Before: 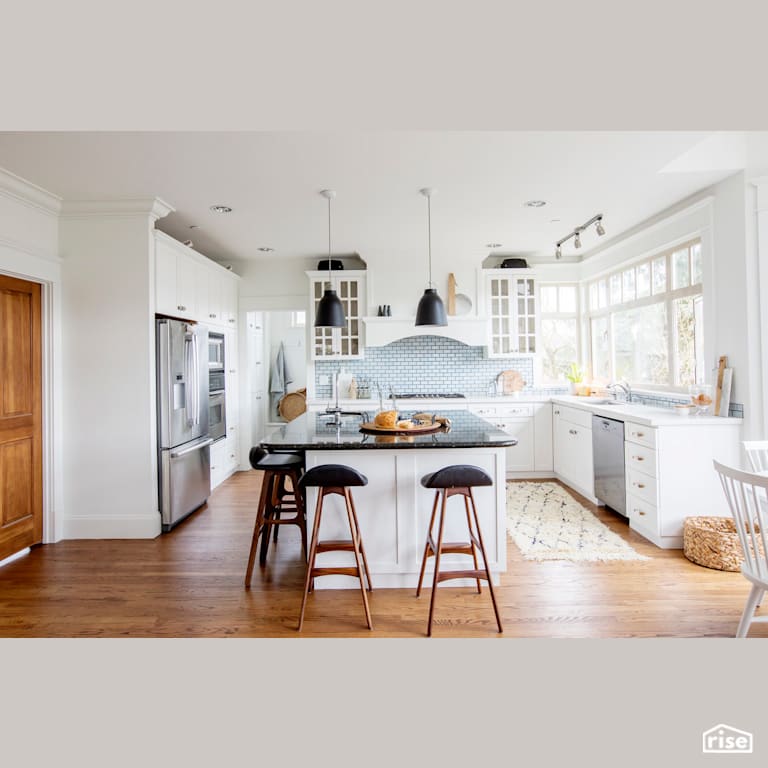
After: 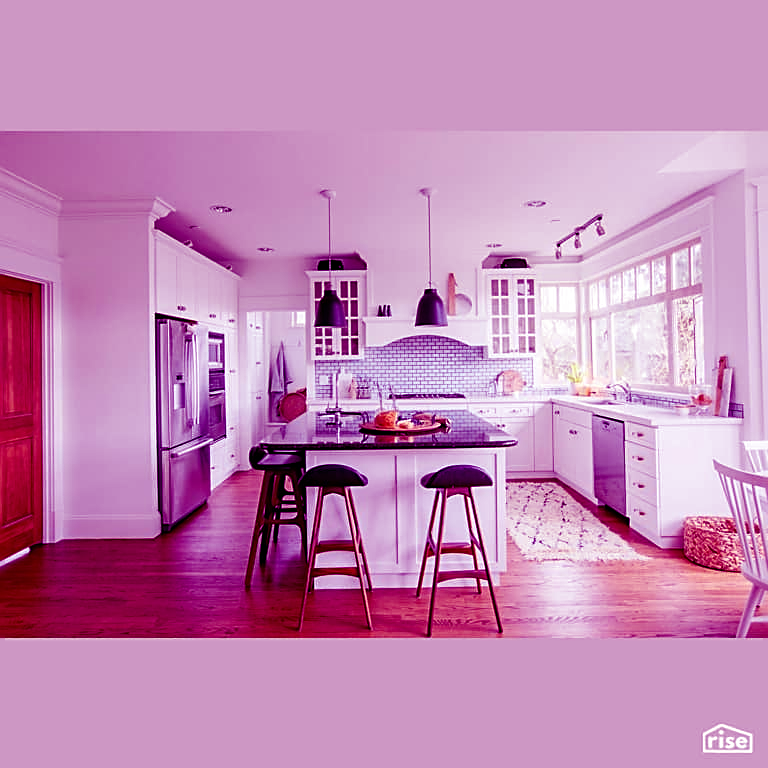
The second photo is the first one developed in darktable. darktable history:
color balance: mode lift, gamma, gain (sRGB), lift [1, 1, 0.101, 1]
sharpen: on, module defaults
